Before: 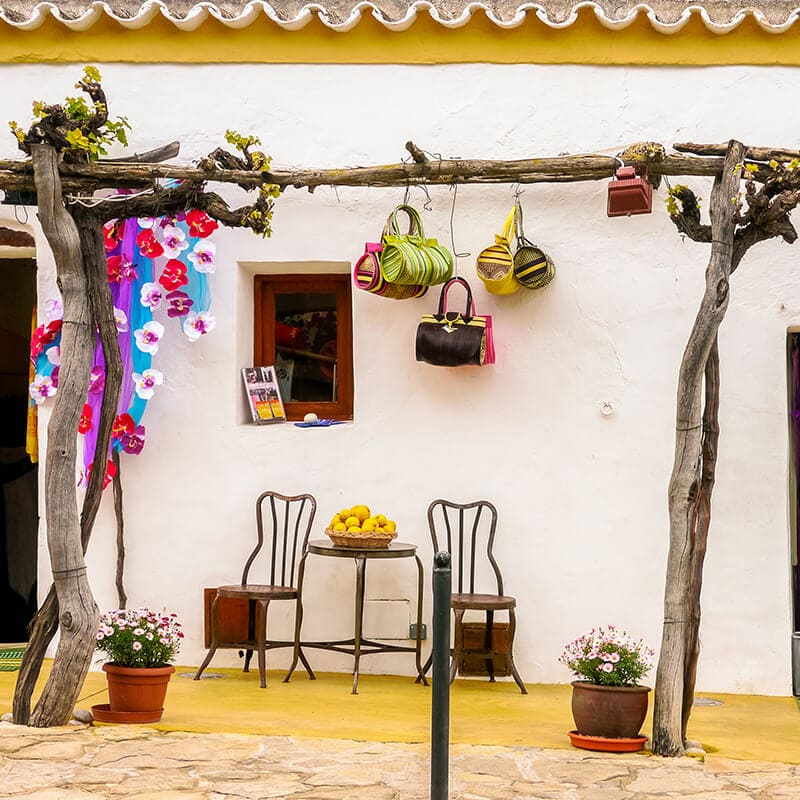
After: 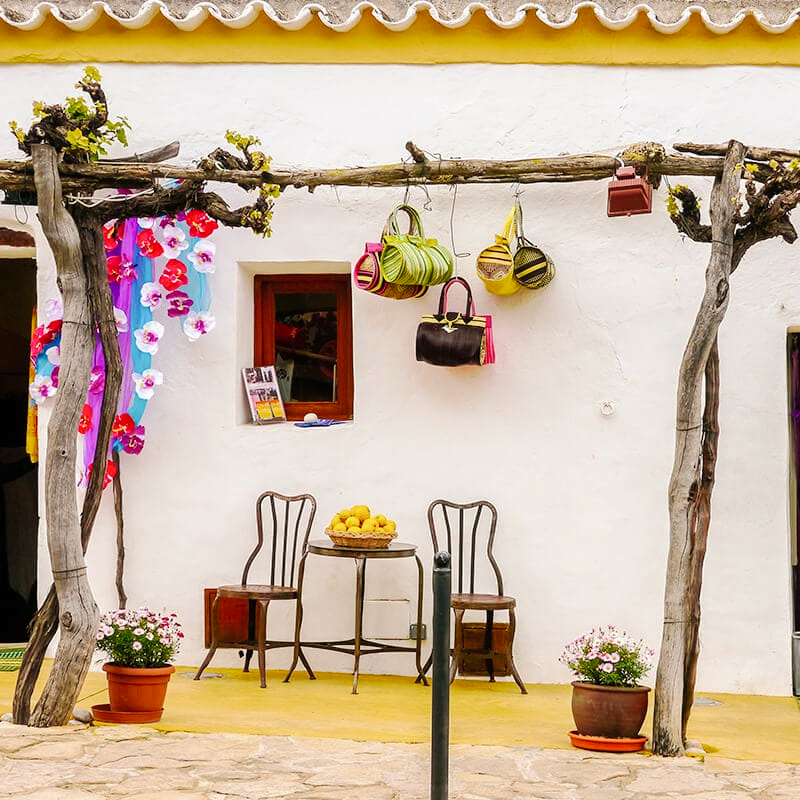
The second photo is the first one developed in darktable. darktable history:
tone curve: curves: ch0 [(0, 0) (0.003, 0.009) (0.011, 0.013) (0.025, 0.022) (0.044, 0.039) (0.069, 0.055) (0.1, 0.077) (0.136, 0.113) (0.177, 0.158) (0.224, 0.213) (0.277, 0.289) (0.335, 0.367) (0.399, 0.451) (0.468, 0.532) (0.543, 0.615) (0.623, 0.696) (0.709, 0.755) (0.801, 0.818) (0.898, 0.893) (1, 1)], preserve colors none
